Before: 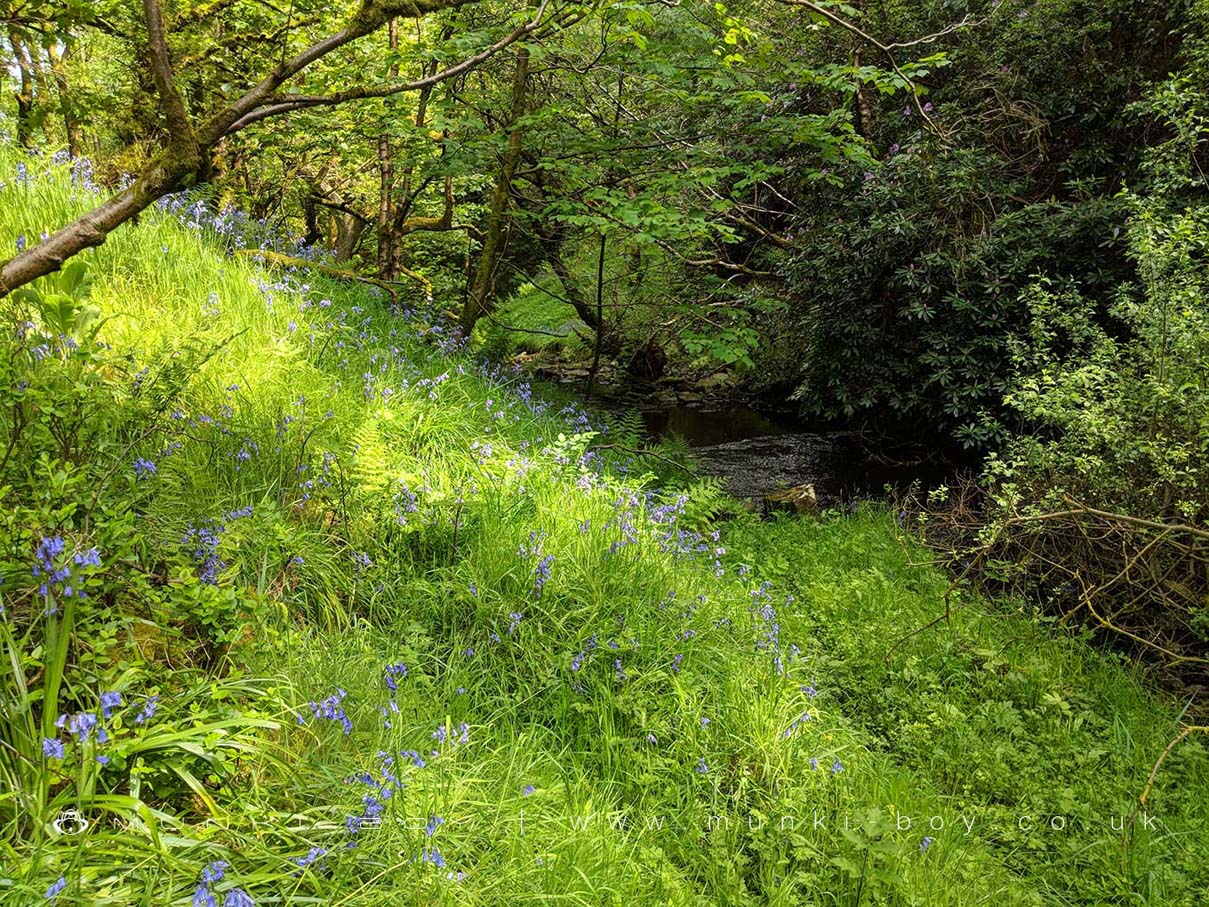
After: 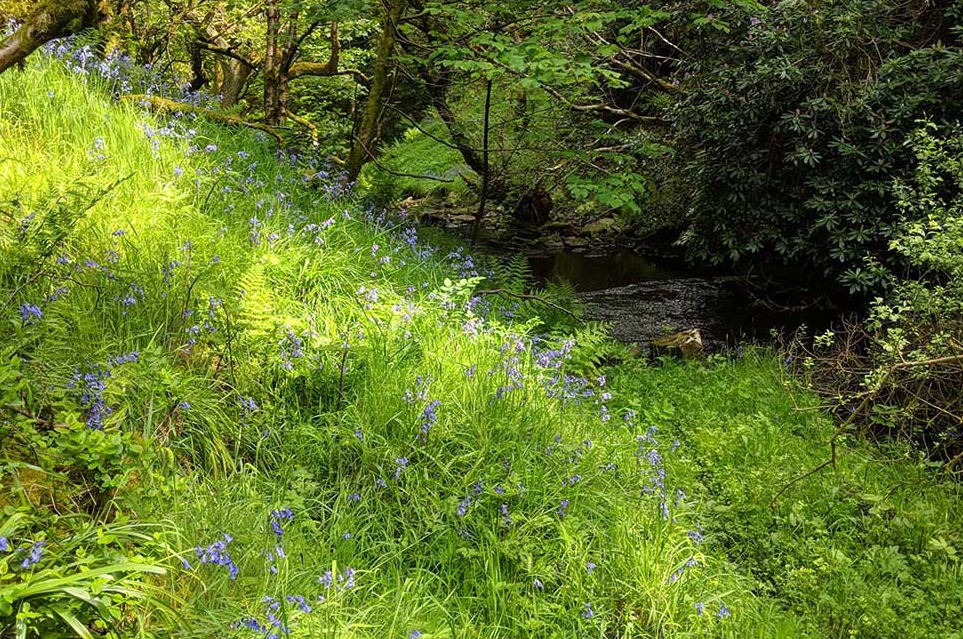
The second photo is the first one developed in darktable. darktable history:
crop: left 9.441%, top 17.157%, right 10.847%, bottom 12.387%
